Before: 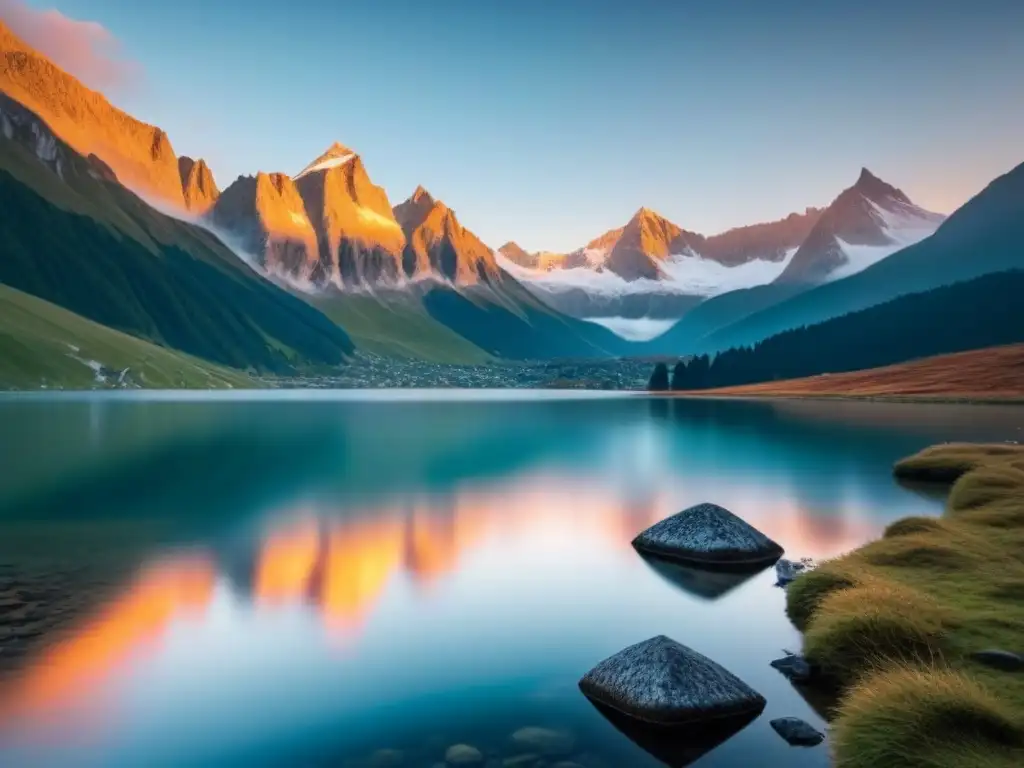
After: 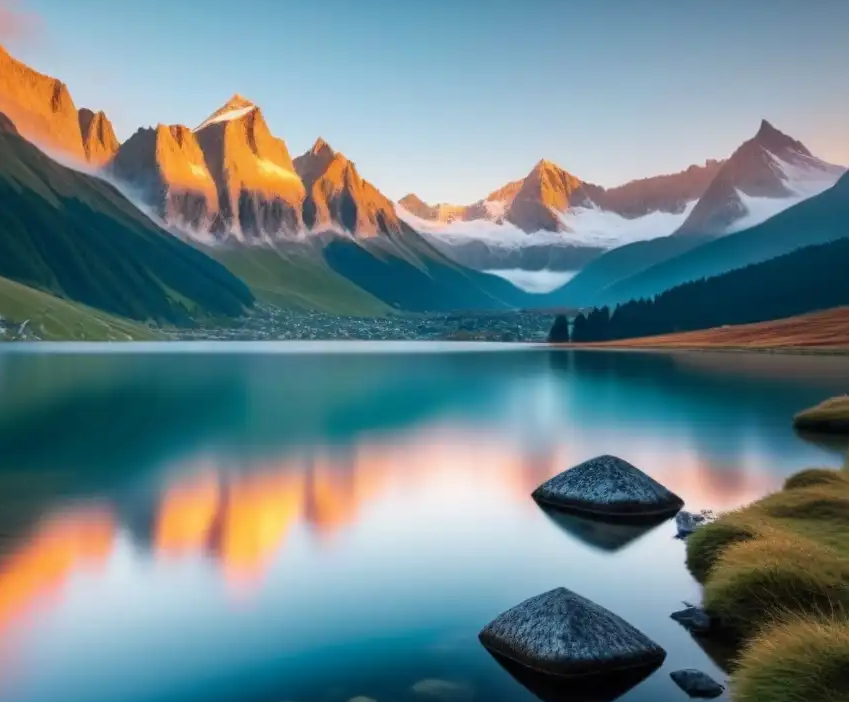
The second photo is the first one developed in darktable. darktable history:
crop: left 9.826%, top 6.308%, right 7.197%, bottom 2.184%
